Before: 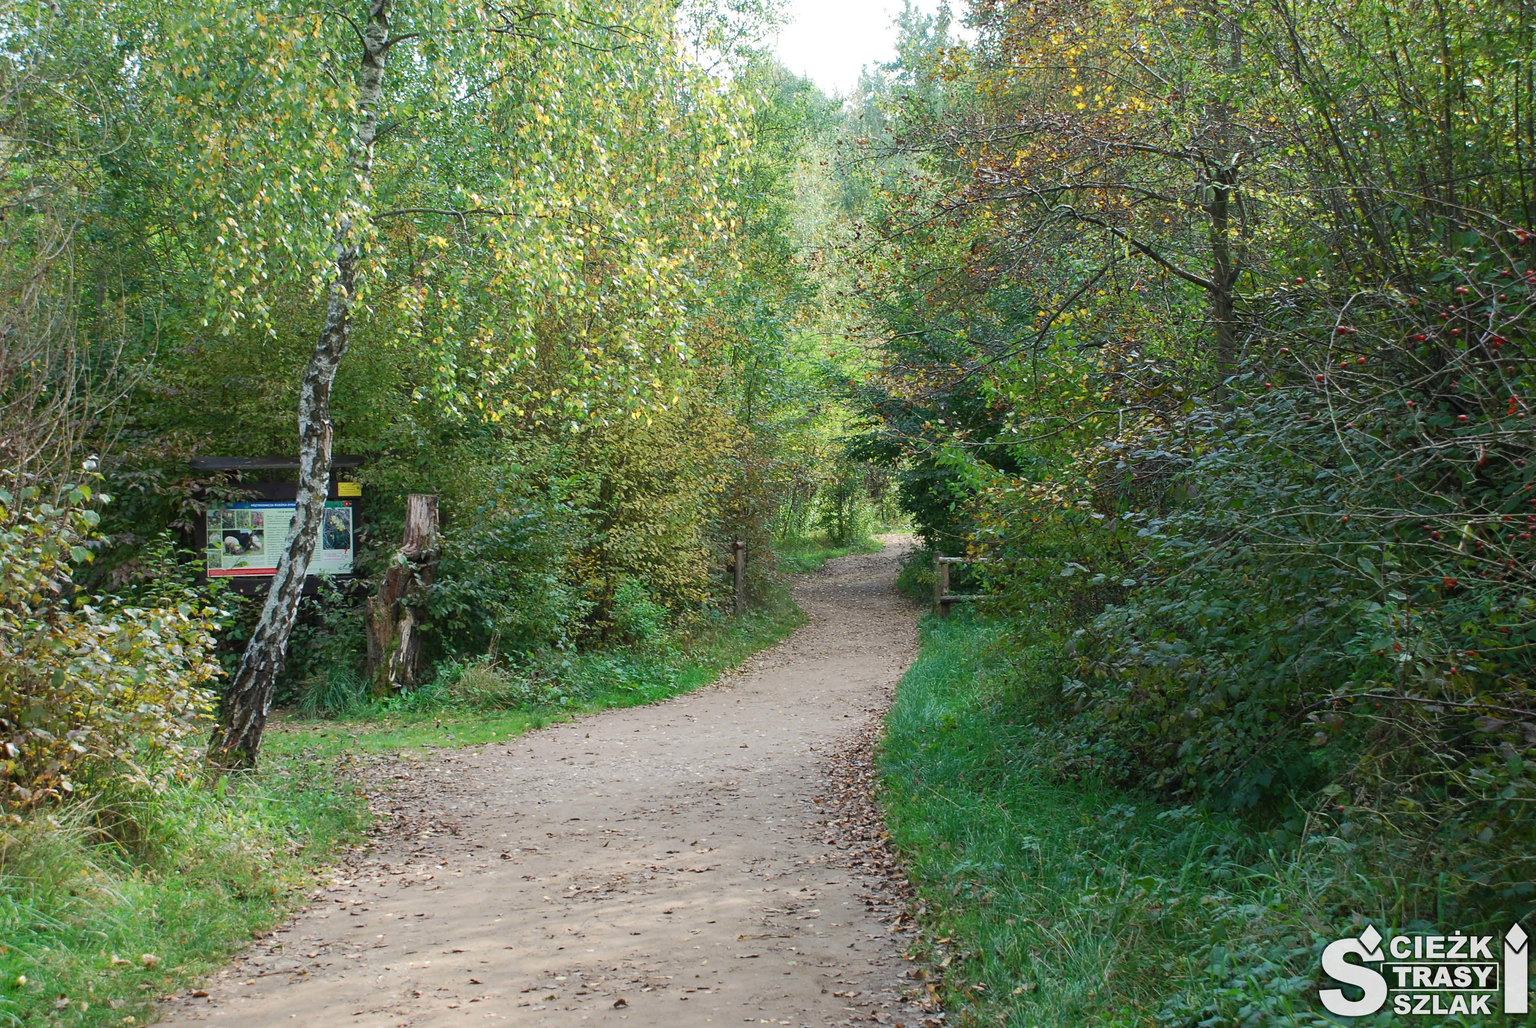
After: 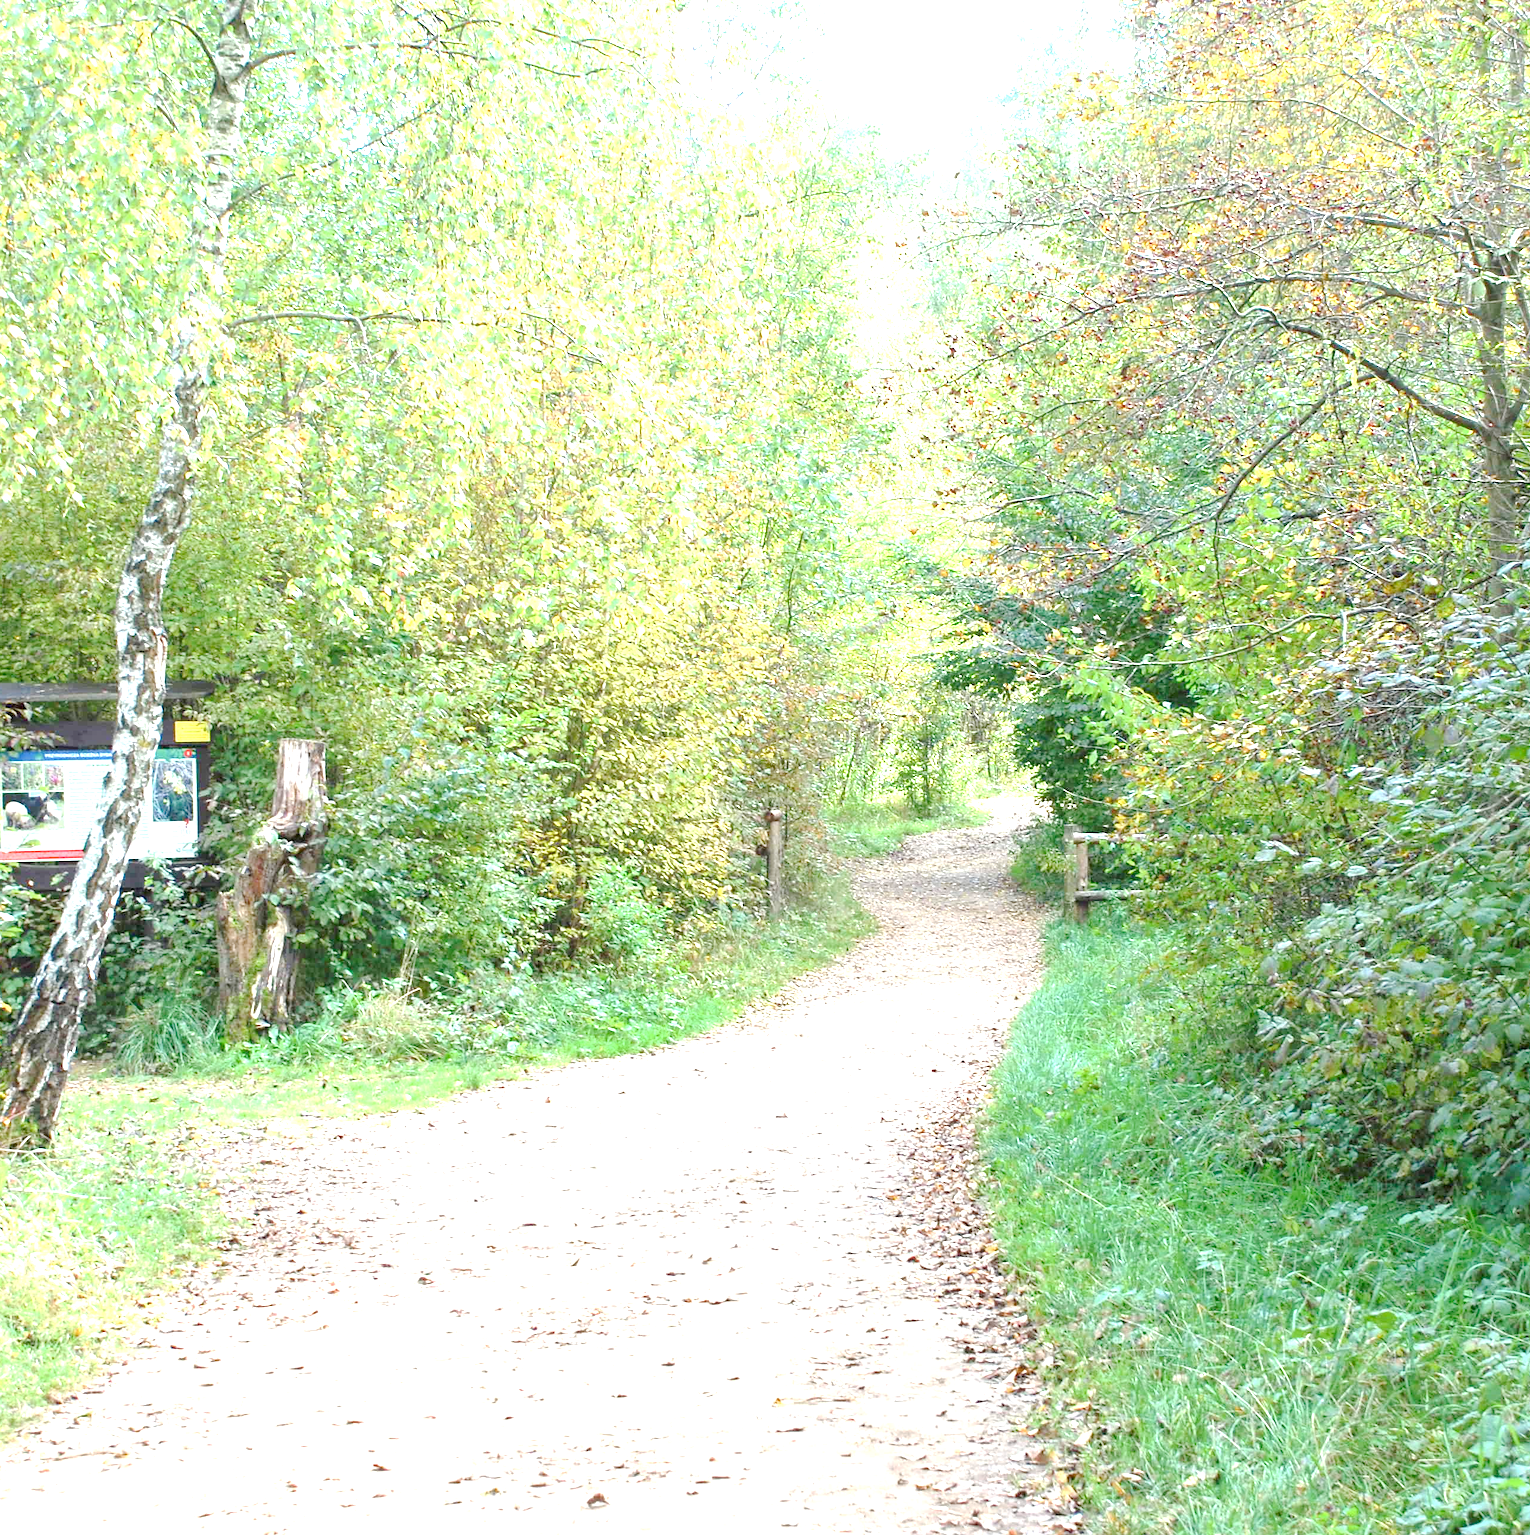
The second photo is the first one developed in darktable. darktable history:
crop and rotate: left 14.385%, right 18.948%
exposure: black level correction 0.001, exposure 2 EV, compensate highlight preservation false
base curve: curves: ch0 [(0, 0) (0.158, 0.273) (0.879, 0.895) (1, 1)], preserve colors none
